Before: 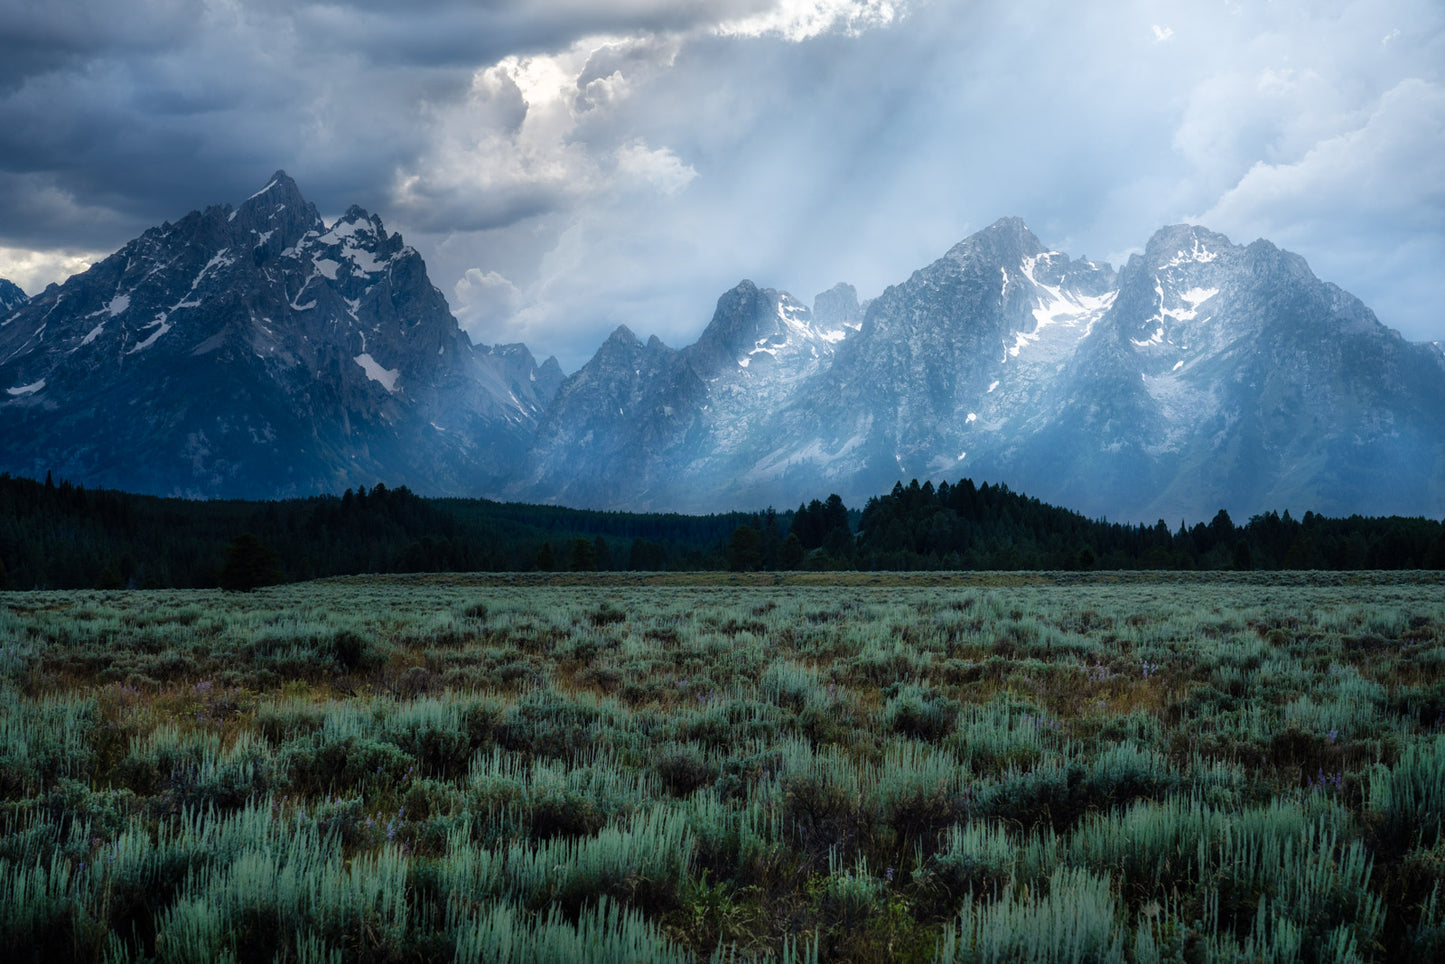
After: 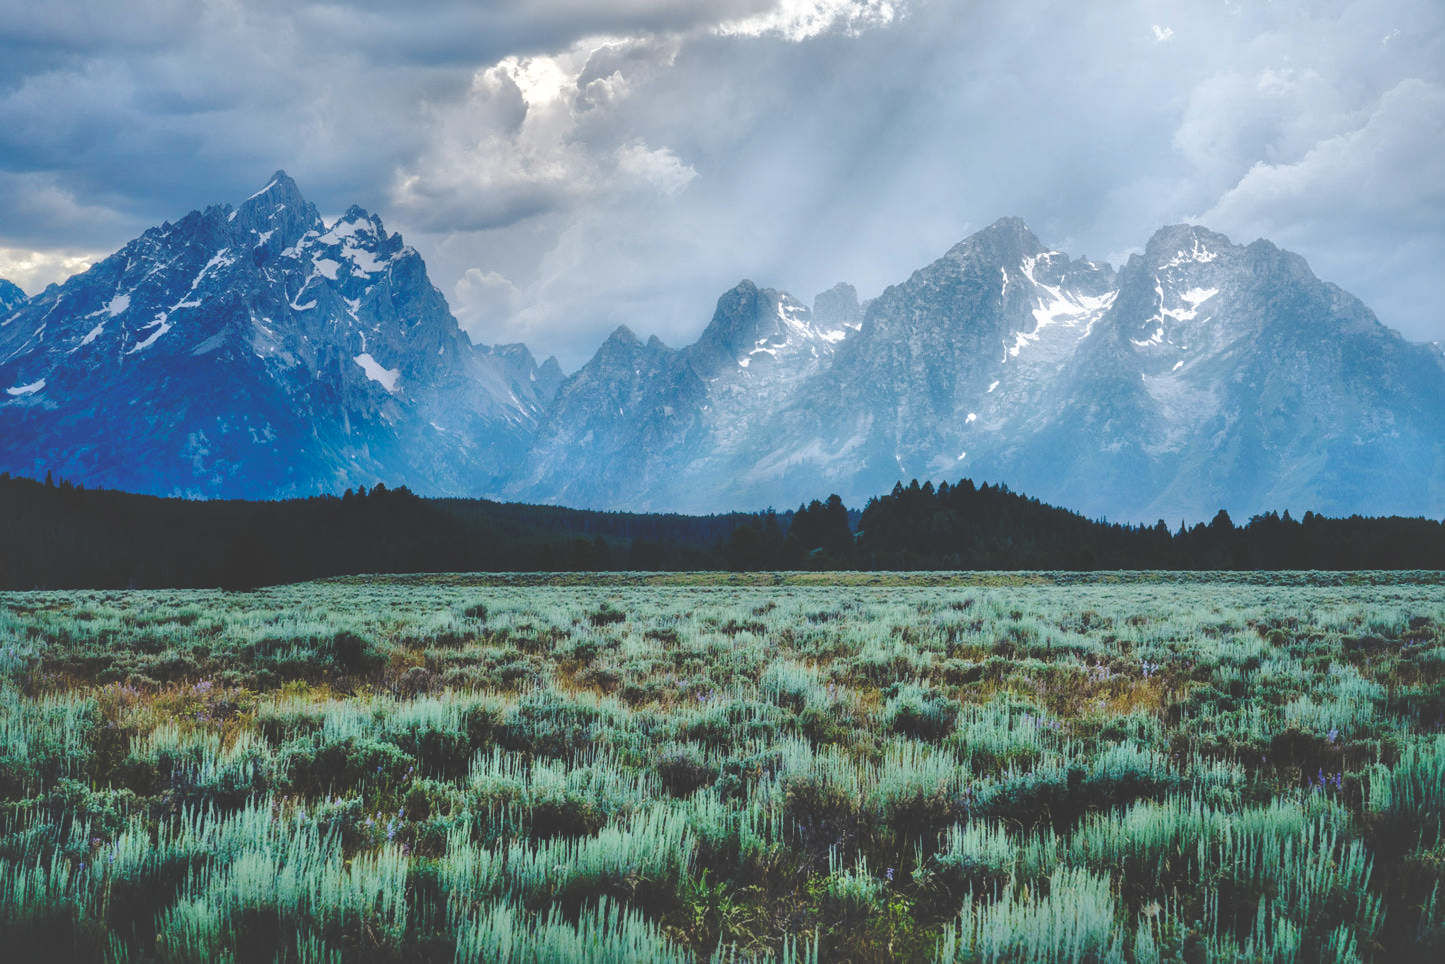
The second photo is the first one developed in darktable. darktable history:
tone equalizer: -7 EV 0.15 EV, -6 EV 0.6 EV, -5 EV 1.15 EV, -4 EV 1.33 EV, -3 EV 1.15 EV, -2 EV 0.6 EV, -1 EV 0.15 EV, mask exposure compensation -0.5 EV
shadows and highlights: on, module defaults
base curve: curves: ch0 [(0, 0.024) (0.055, 0.065) (0.121, 0.166) (0.236, 0.319) (0.693, 0.726) (1, 1)], preserve colors none
